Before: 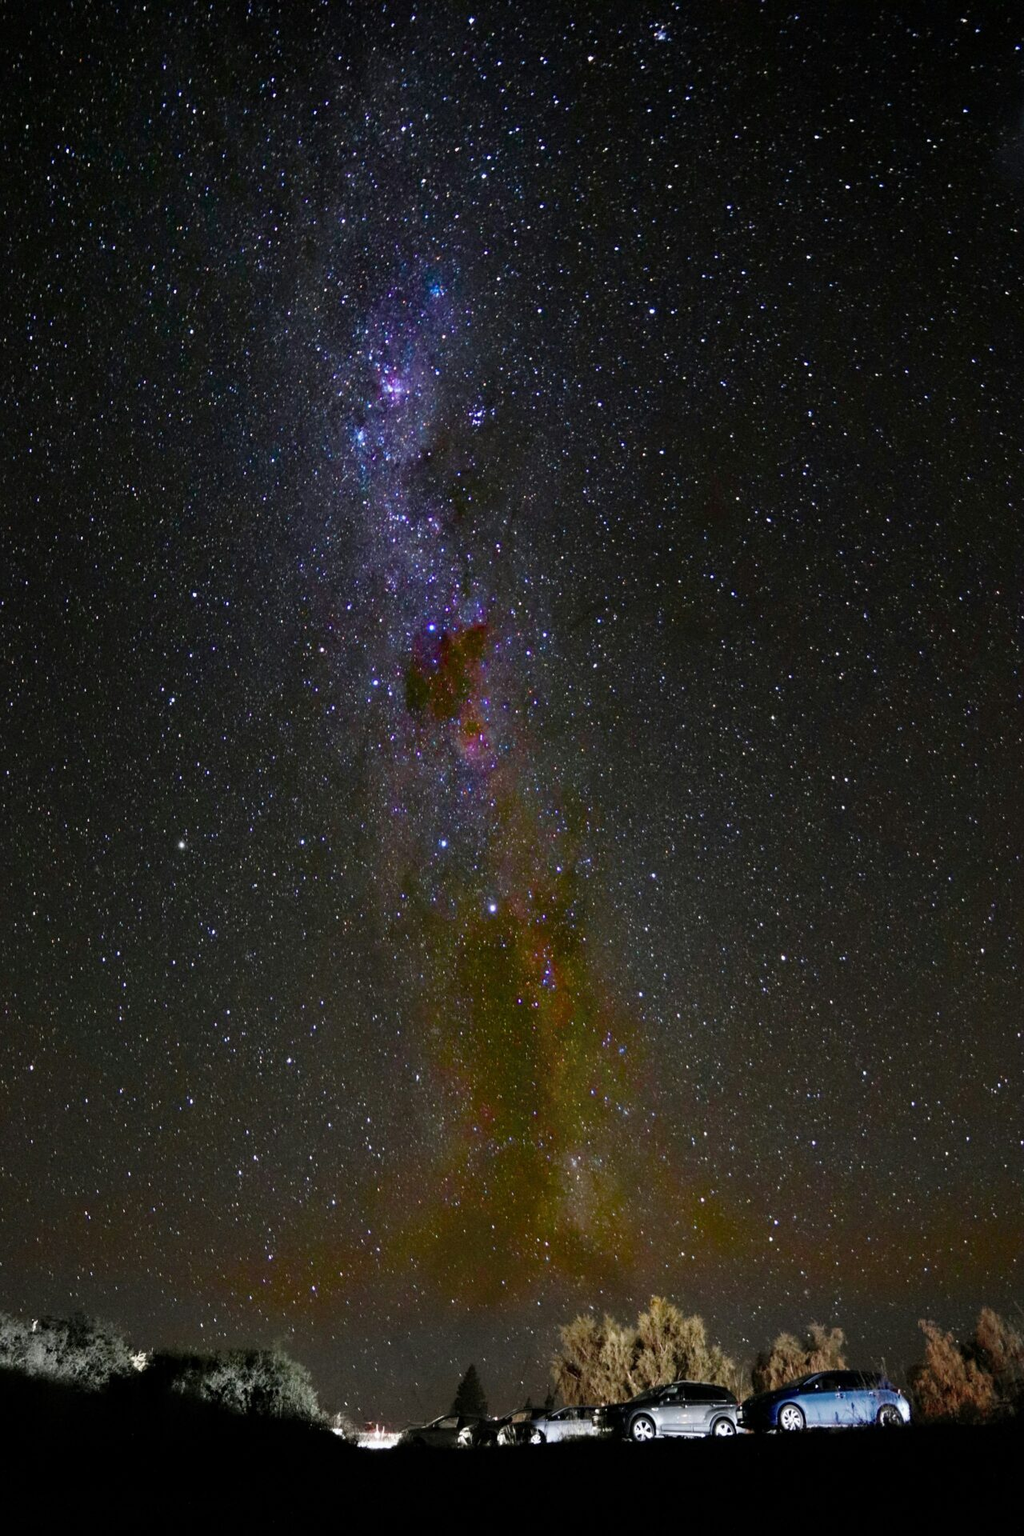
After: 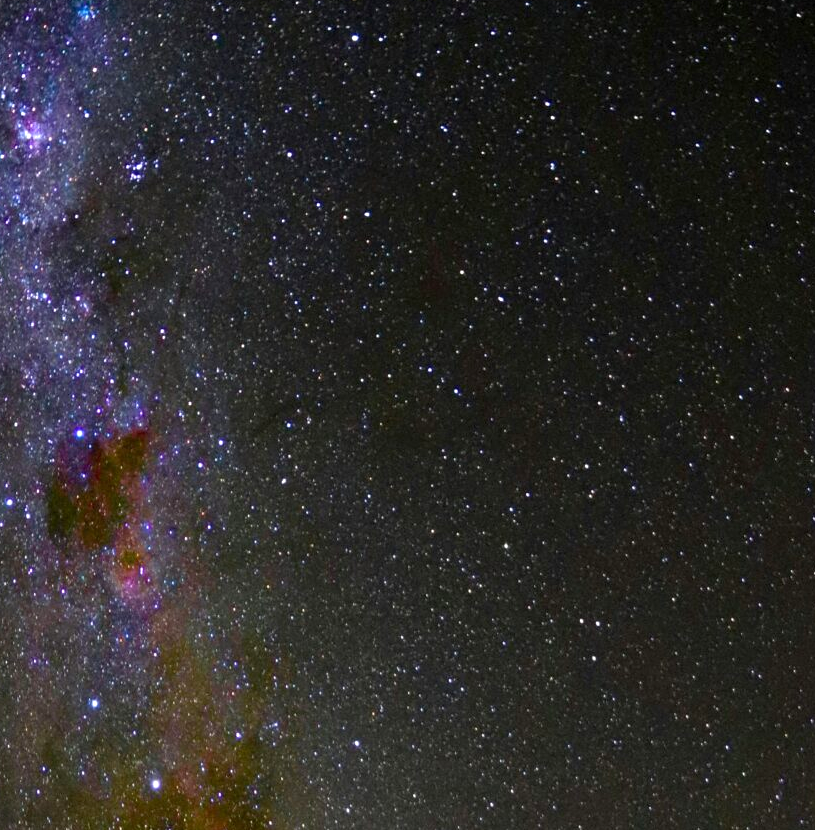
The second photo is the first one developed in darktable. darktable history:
exposure: black level correction 0.001, exposure 0.5 EV, compensate exposure bias true, compensate highlight preservation false
crop: left 36.005%, top 18.293%, right 0.31%, bottom 38.444%
